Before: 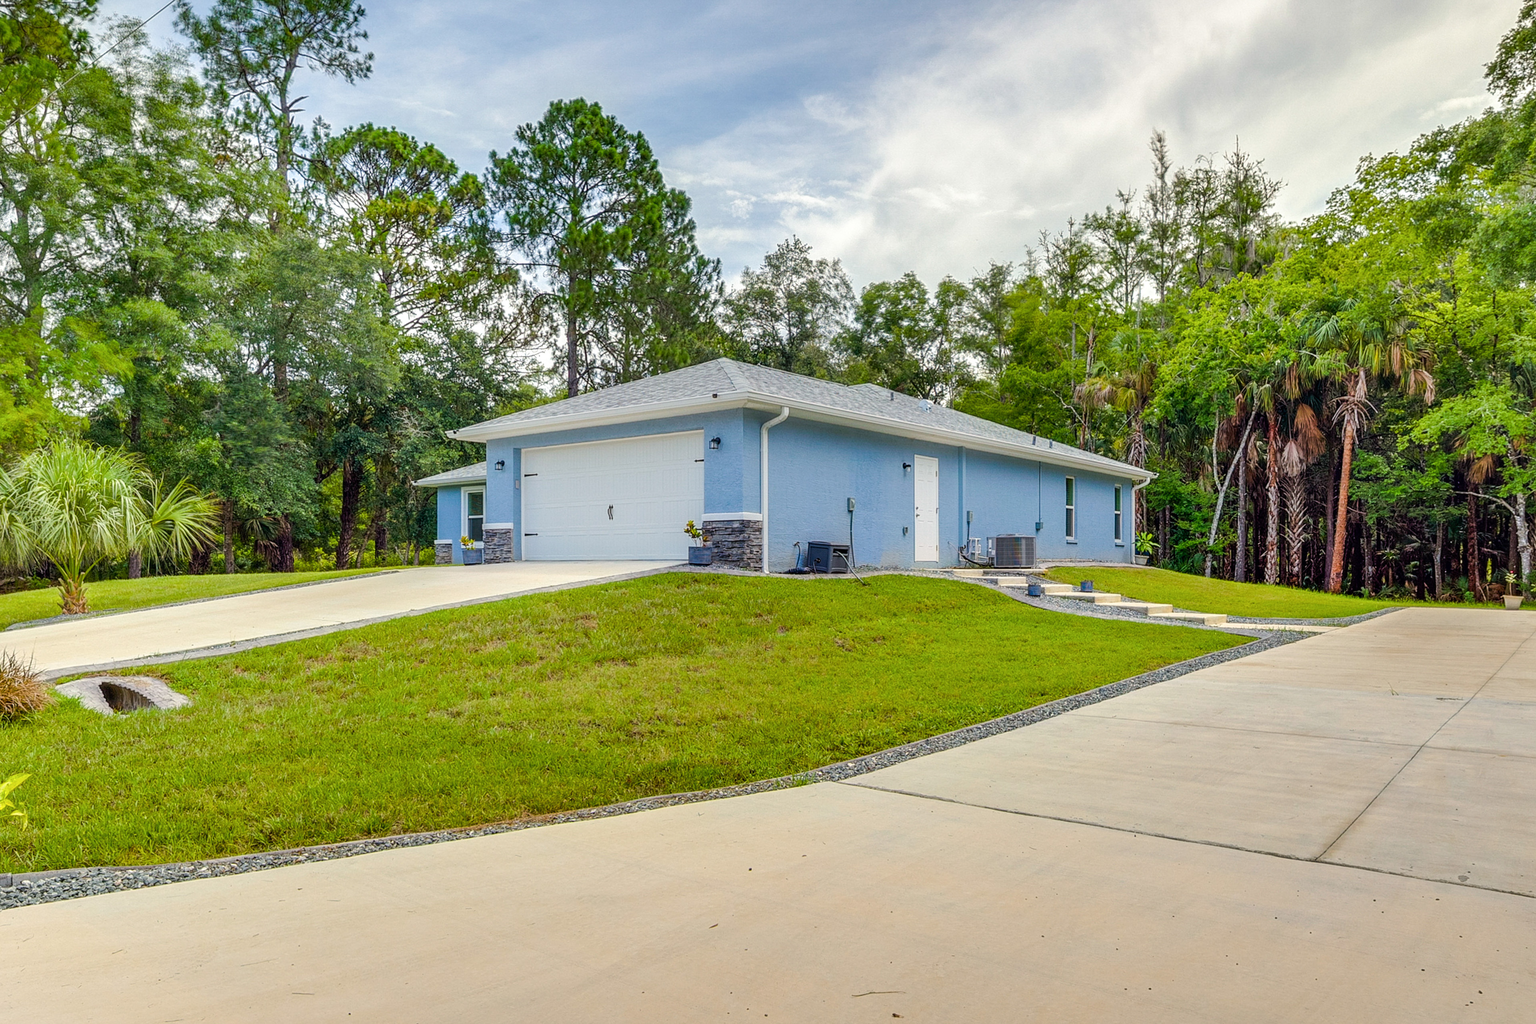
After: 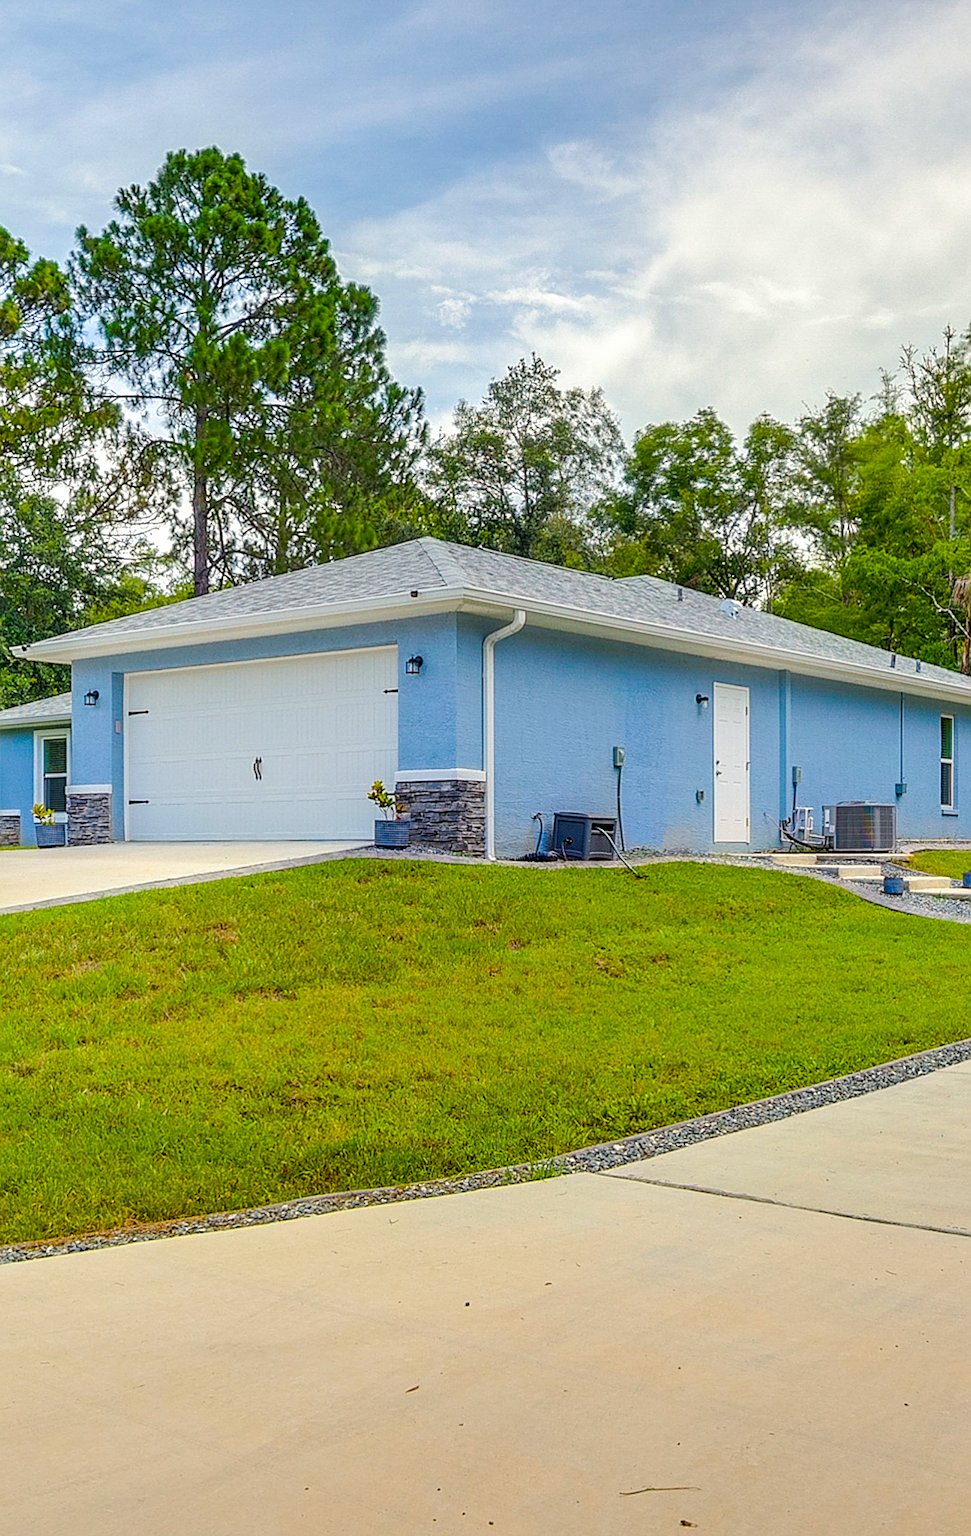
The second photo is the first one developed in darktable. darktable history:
crop: left 28.583%, right 29.231%
sharpen: on, module defaults
color balance rgb: perceptual saturation grading › global saturation 20%, global vibrance 20%
